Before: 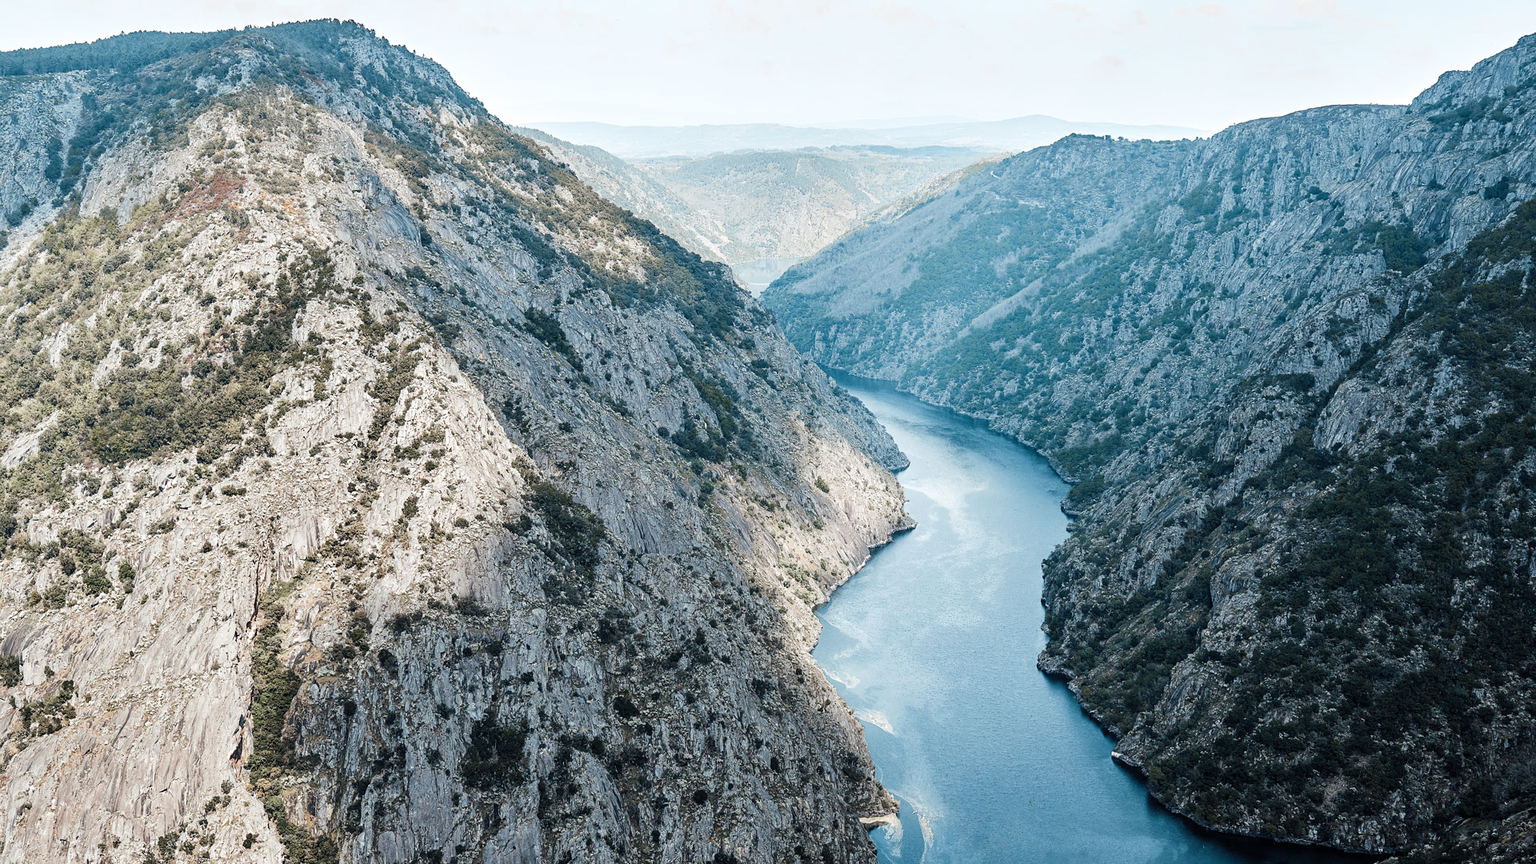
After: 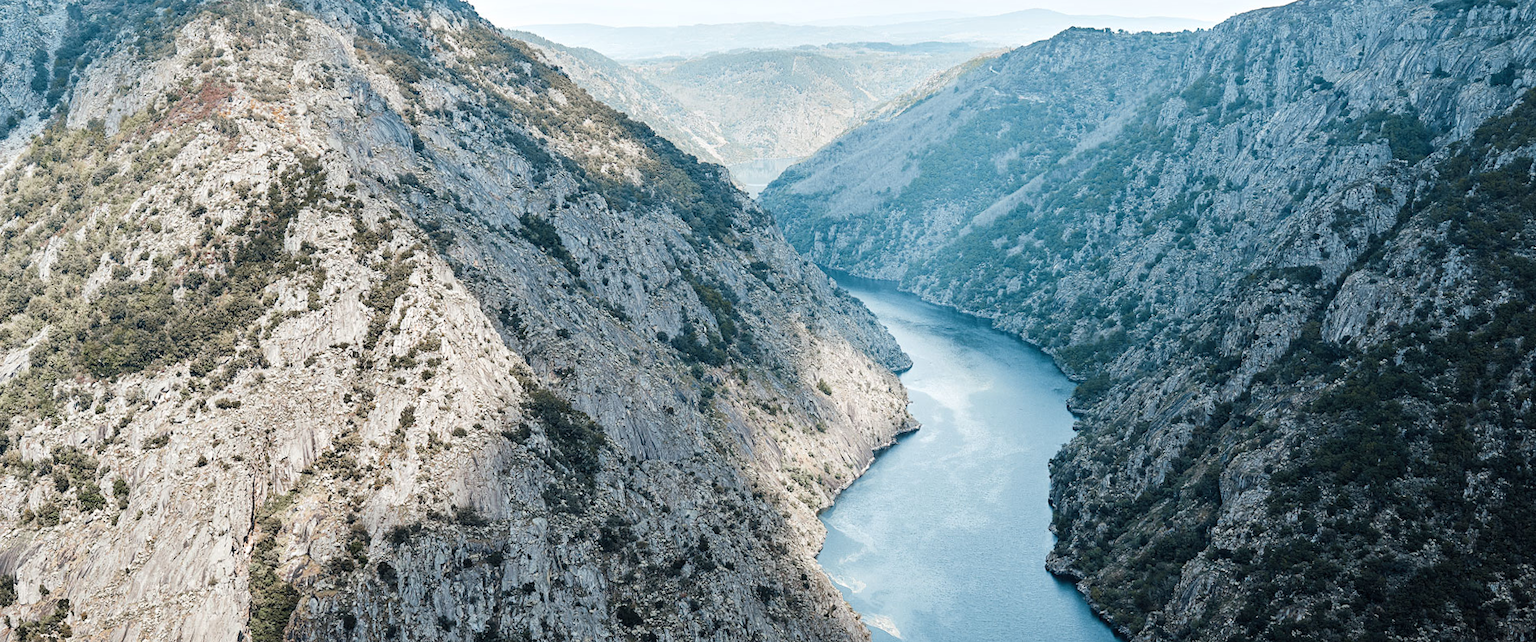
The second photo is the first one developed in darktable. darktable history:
rotate and perspective: rotation -1°, crop left 0.011, crop right 0.989, crop top 0.025, crop bottom 0.975
crop: top 11.038%, bottom 13.962%
